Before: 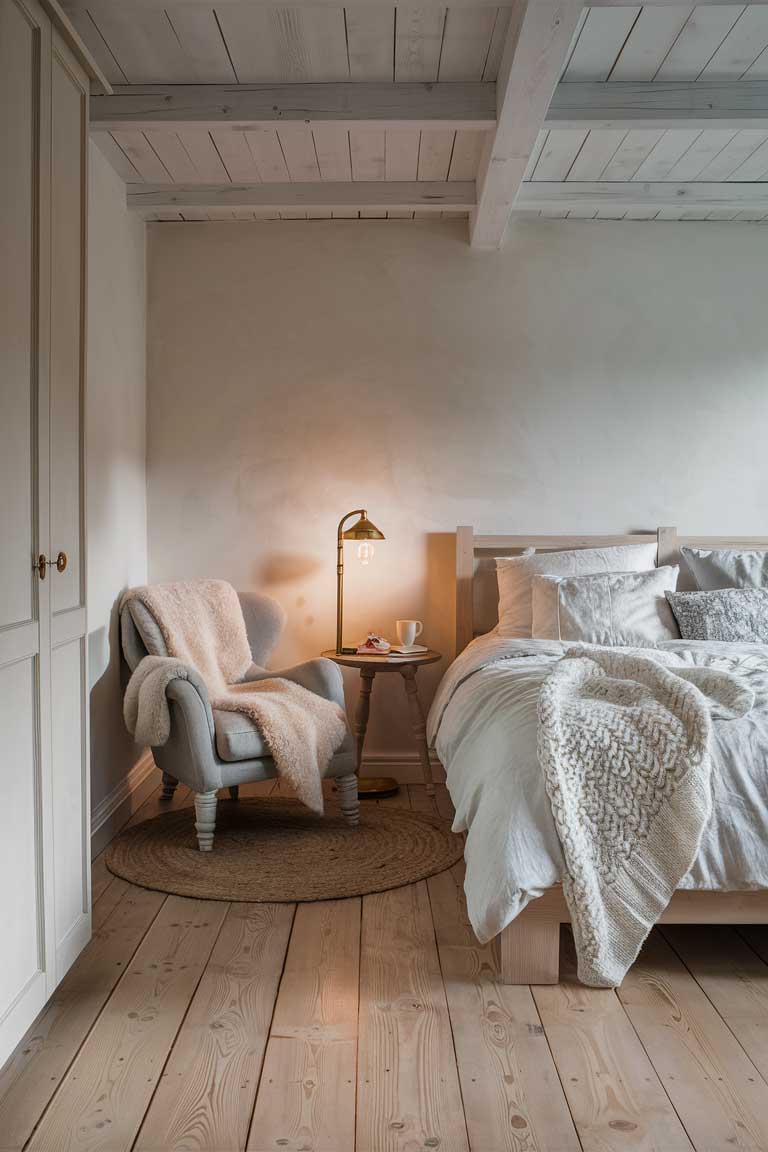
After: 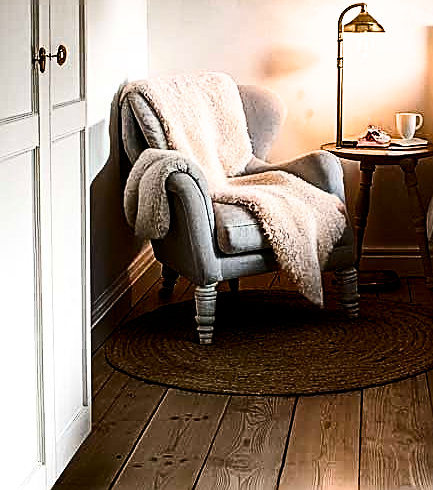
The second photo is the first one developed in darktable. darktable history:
color balance rgb: global offset › luminance -0.433%, perceptual saturation grading › global saturation 20%, perceptual saturation grading › highlights -25.3%, perceptual saturation grading › shadows 25.782%, global vibrance 20%
sharpen: amount 0.897
crop: top 44.087%, right 43.526%, bottom 13.312%
exposure: exposure 0.129 EV, compensate highlight preservation false
contrast brightness saturation: contrast 0.294
contrast equalizer: y [[0.439, 0.44, 0.442, 0.457, 0.493, 0.498], [0.5 ×6], [0.5 ×6], [0 ×6], [0 ×6]]
filmic rgb: black relative exposure -8.31 EV, white relative exposure 2.21 EV, threshold 5.97 EV, hardness 7.06, latitude 85.67%, contrast 1.689, highlights saturation mix -4.01%, shadows ↔ highlights balance -2.08%, enable highlight reconstruction true
